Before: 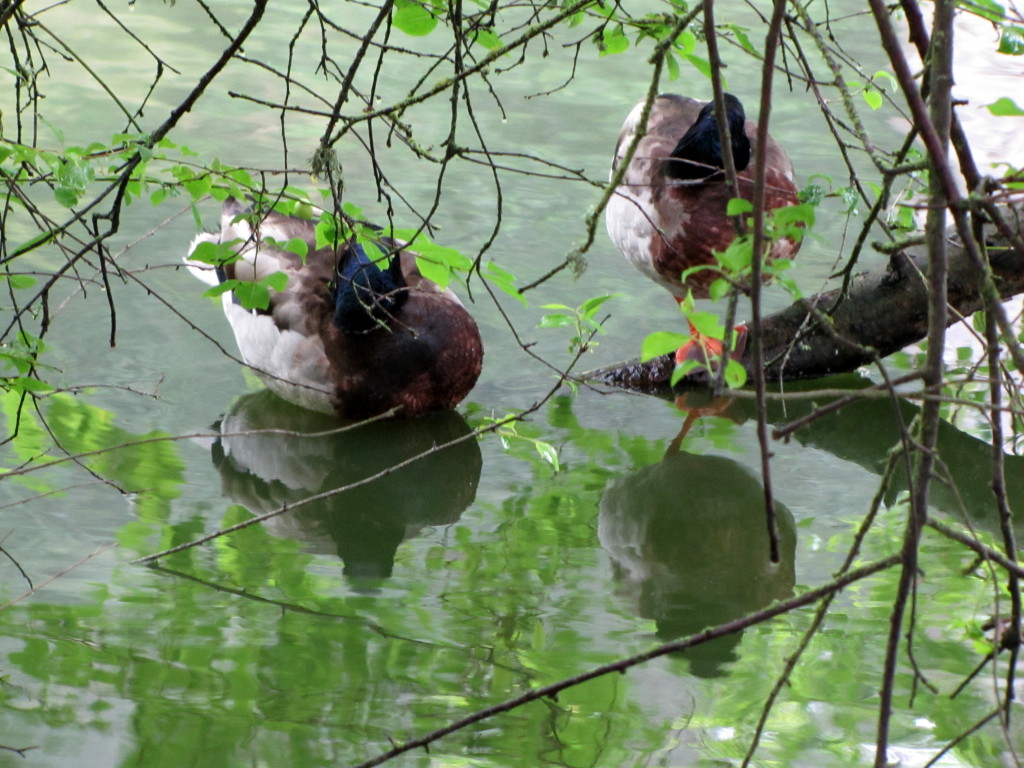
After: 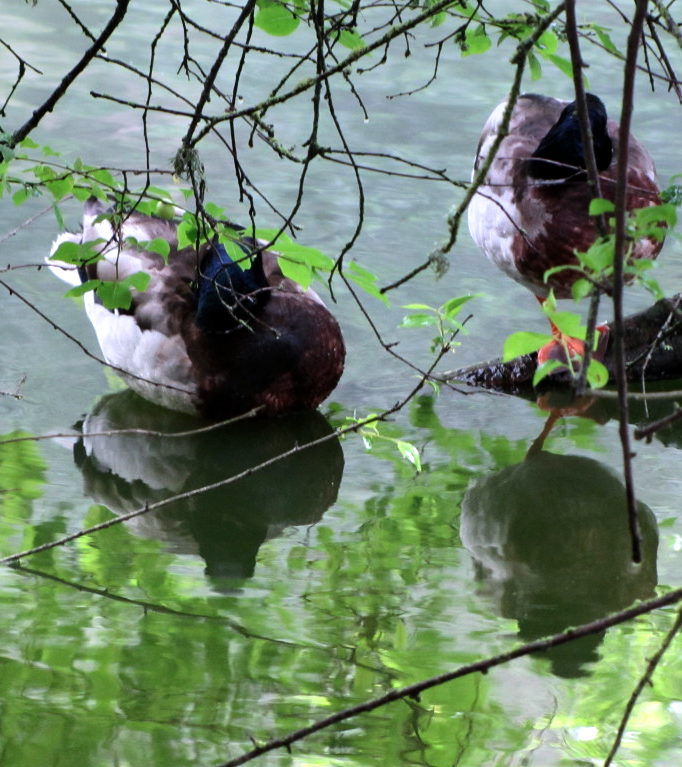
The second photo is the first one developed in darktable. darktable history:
crop and rotate: left 13.537%, right 19.796%
tone equalizer: -8 EV -0.75 EV, -7 EV -0.7 EV, -6 EV -0.6 EV, -5 EV -0.4 EV, -3 EV 0.4 EV, -2 EV 0.6 EV, -1 EV 0.7 EV, +0 EV 0.75 EV, edges refinement/feathering 500, mask exposure compensation -1.57 EV, preserve details no
graduated density: hue 238.83°, saturation 50%
